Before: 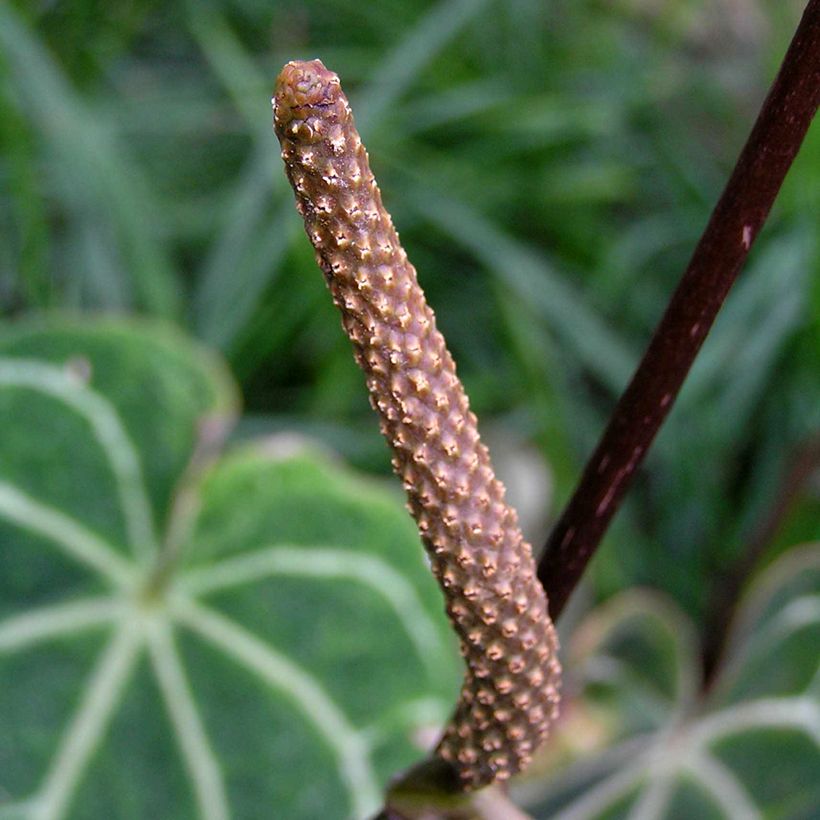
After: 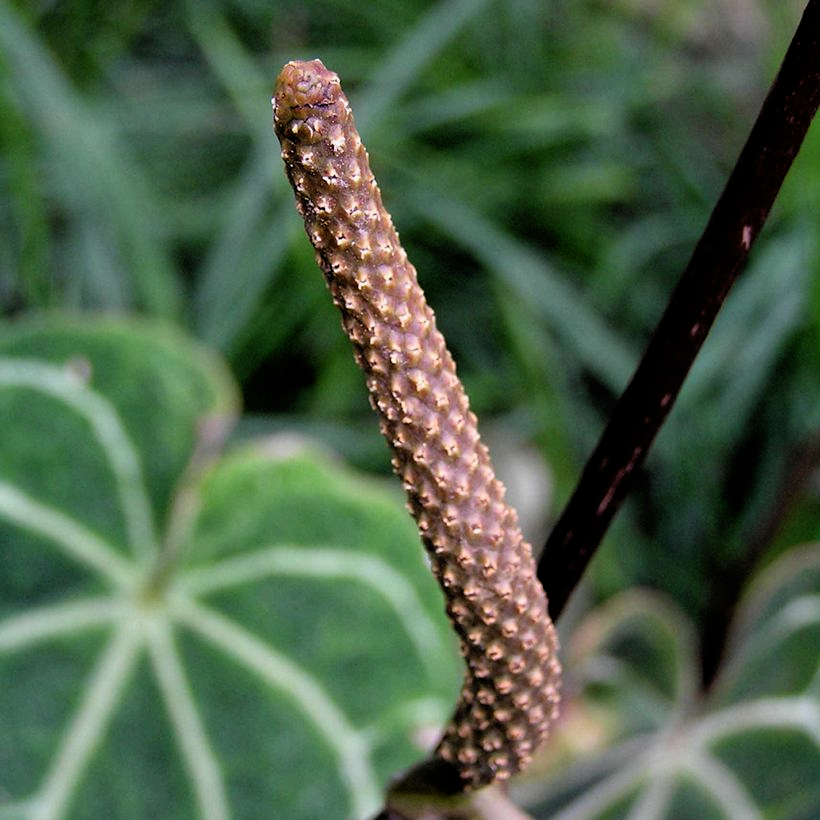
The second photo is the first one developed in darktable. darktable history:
filmic rgb: black relative exposure -4.95 EV, white relative exposure 2.84 EV, threshold 2.97 EV, hardness 3.72, enable highlight reconstruction true
